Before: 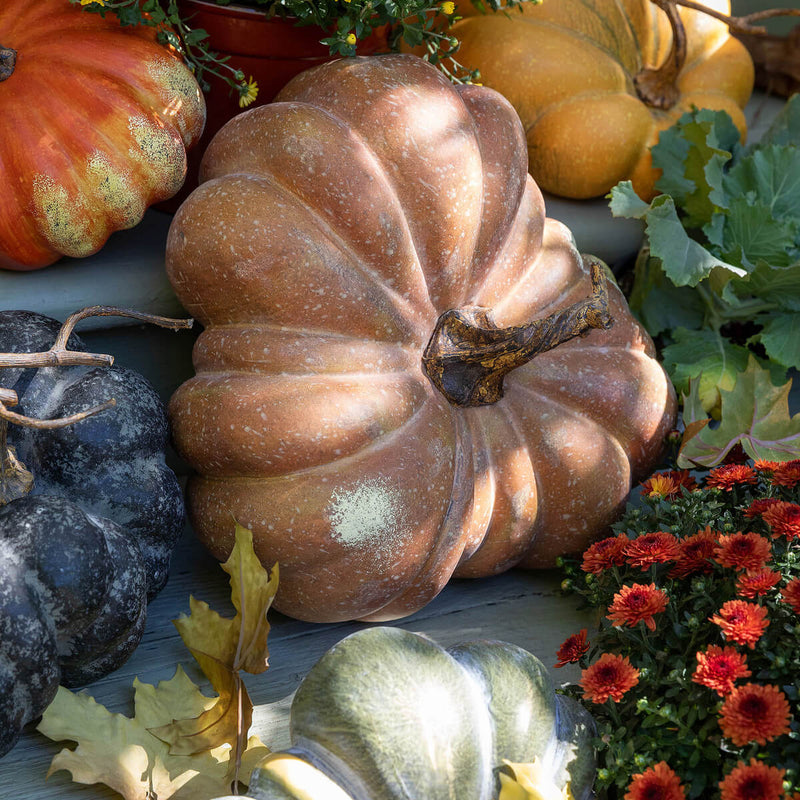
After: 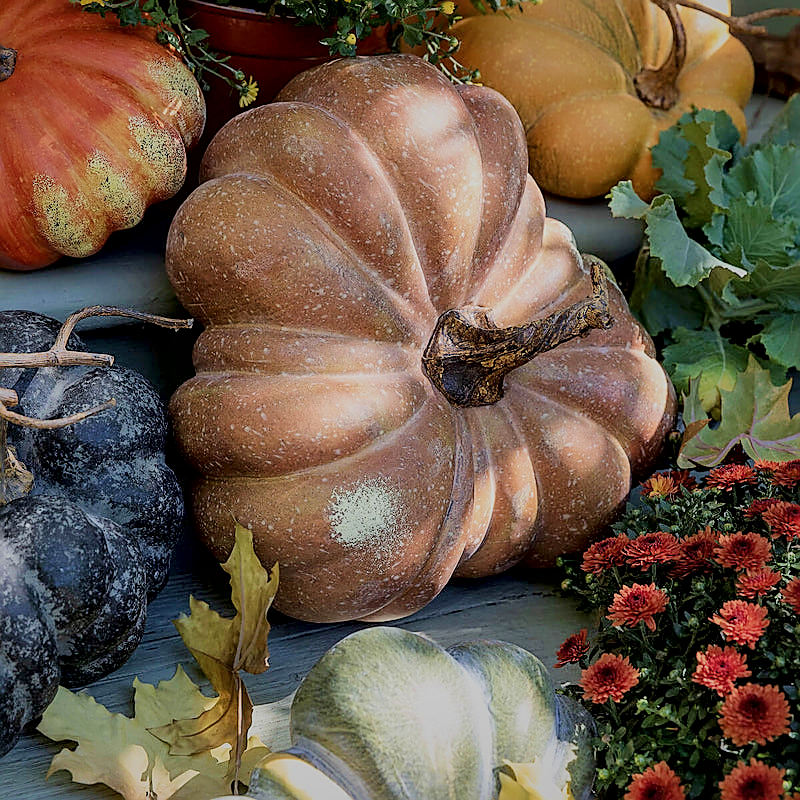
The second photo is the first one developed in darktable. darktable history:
filmic rgb: black relative exposure -7.97 EV, white relative exposure 8.04 EV, hardness 2.43, latitude 11.02%, contrast 0.711, highlights saturation mix 9.51%, shadows ↔ highlights balance 1.42%
velvia: on, module defaults
local contrast: mode bilateral grid, contrast 100, coarseness 100, detail 165%, midtone range 0.2
sharpen: radius 1.357, amount 1.257, threshold 0.727
